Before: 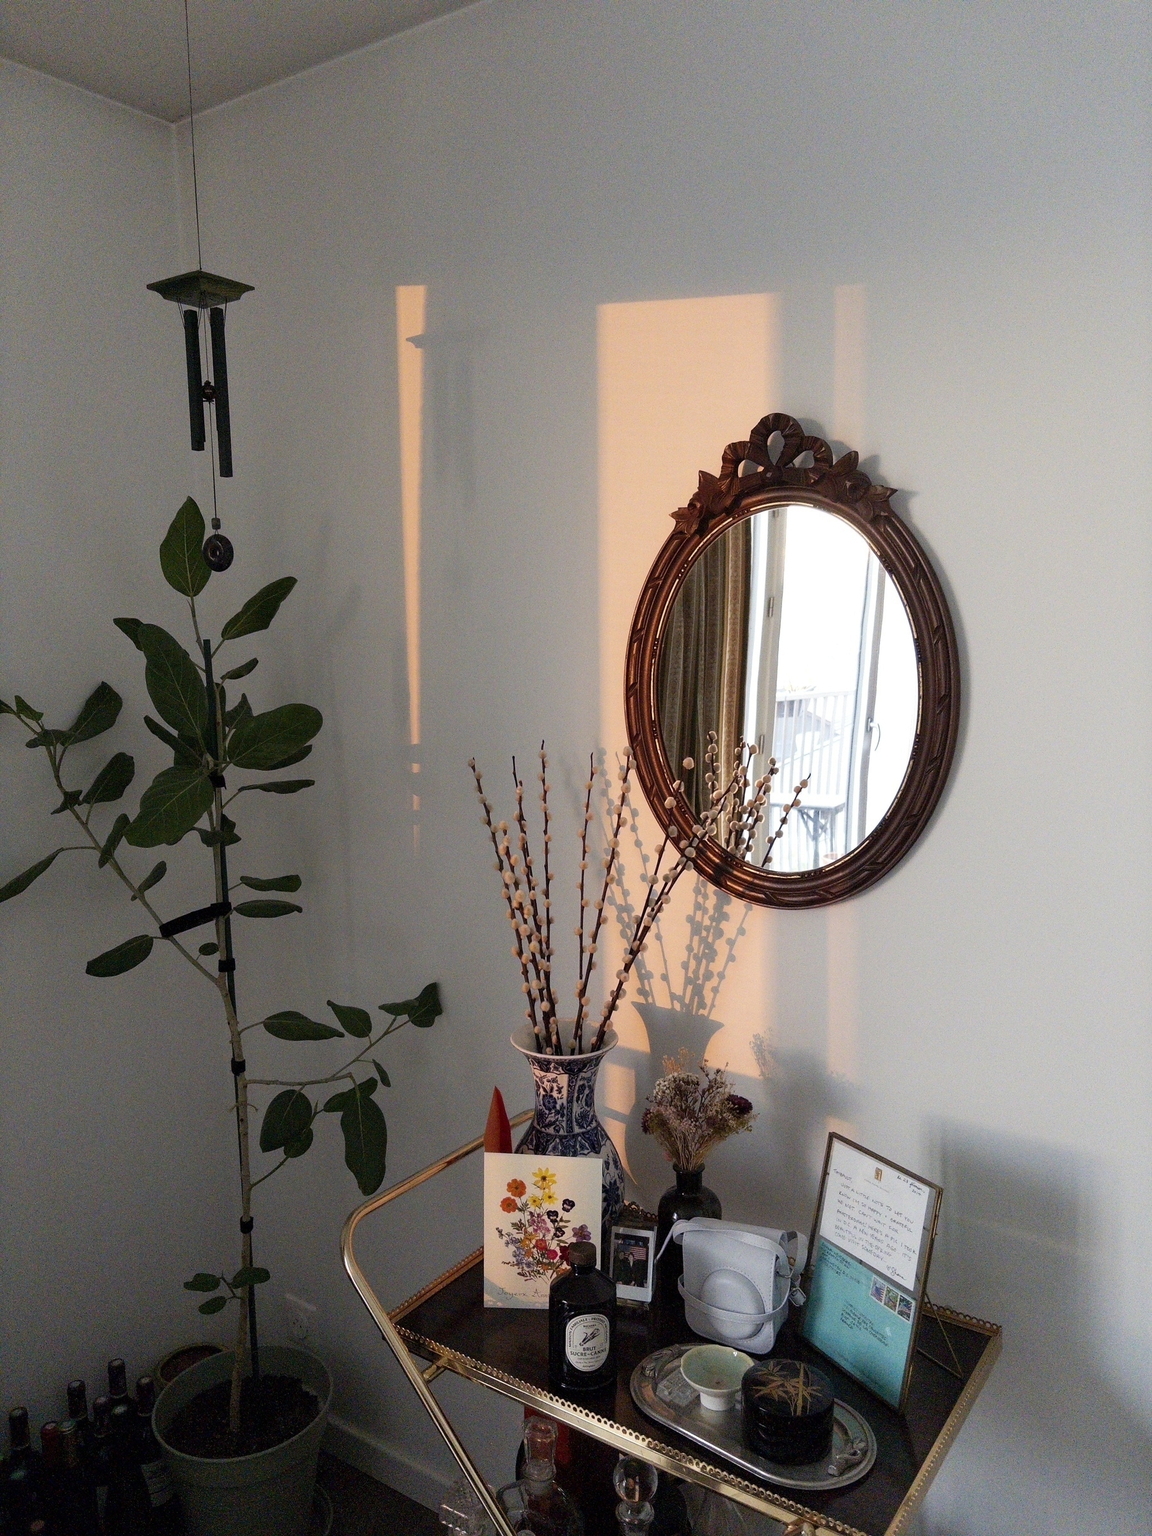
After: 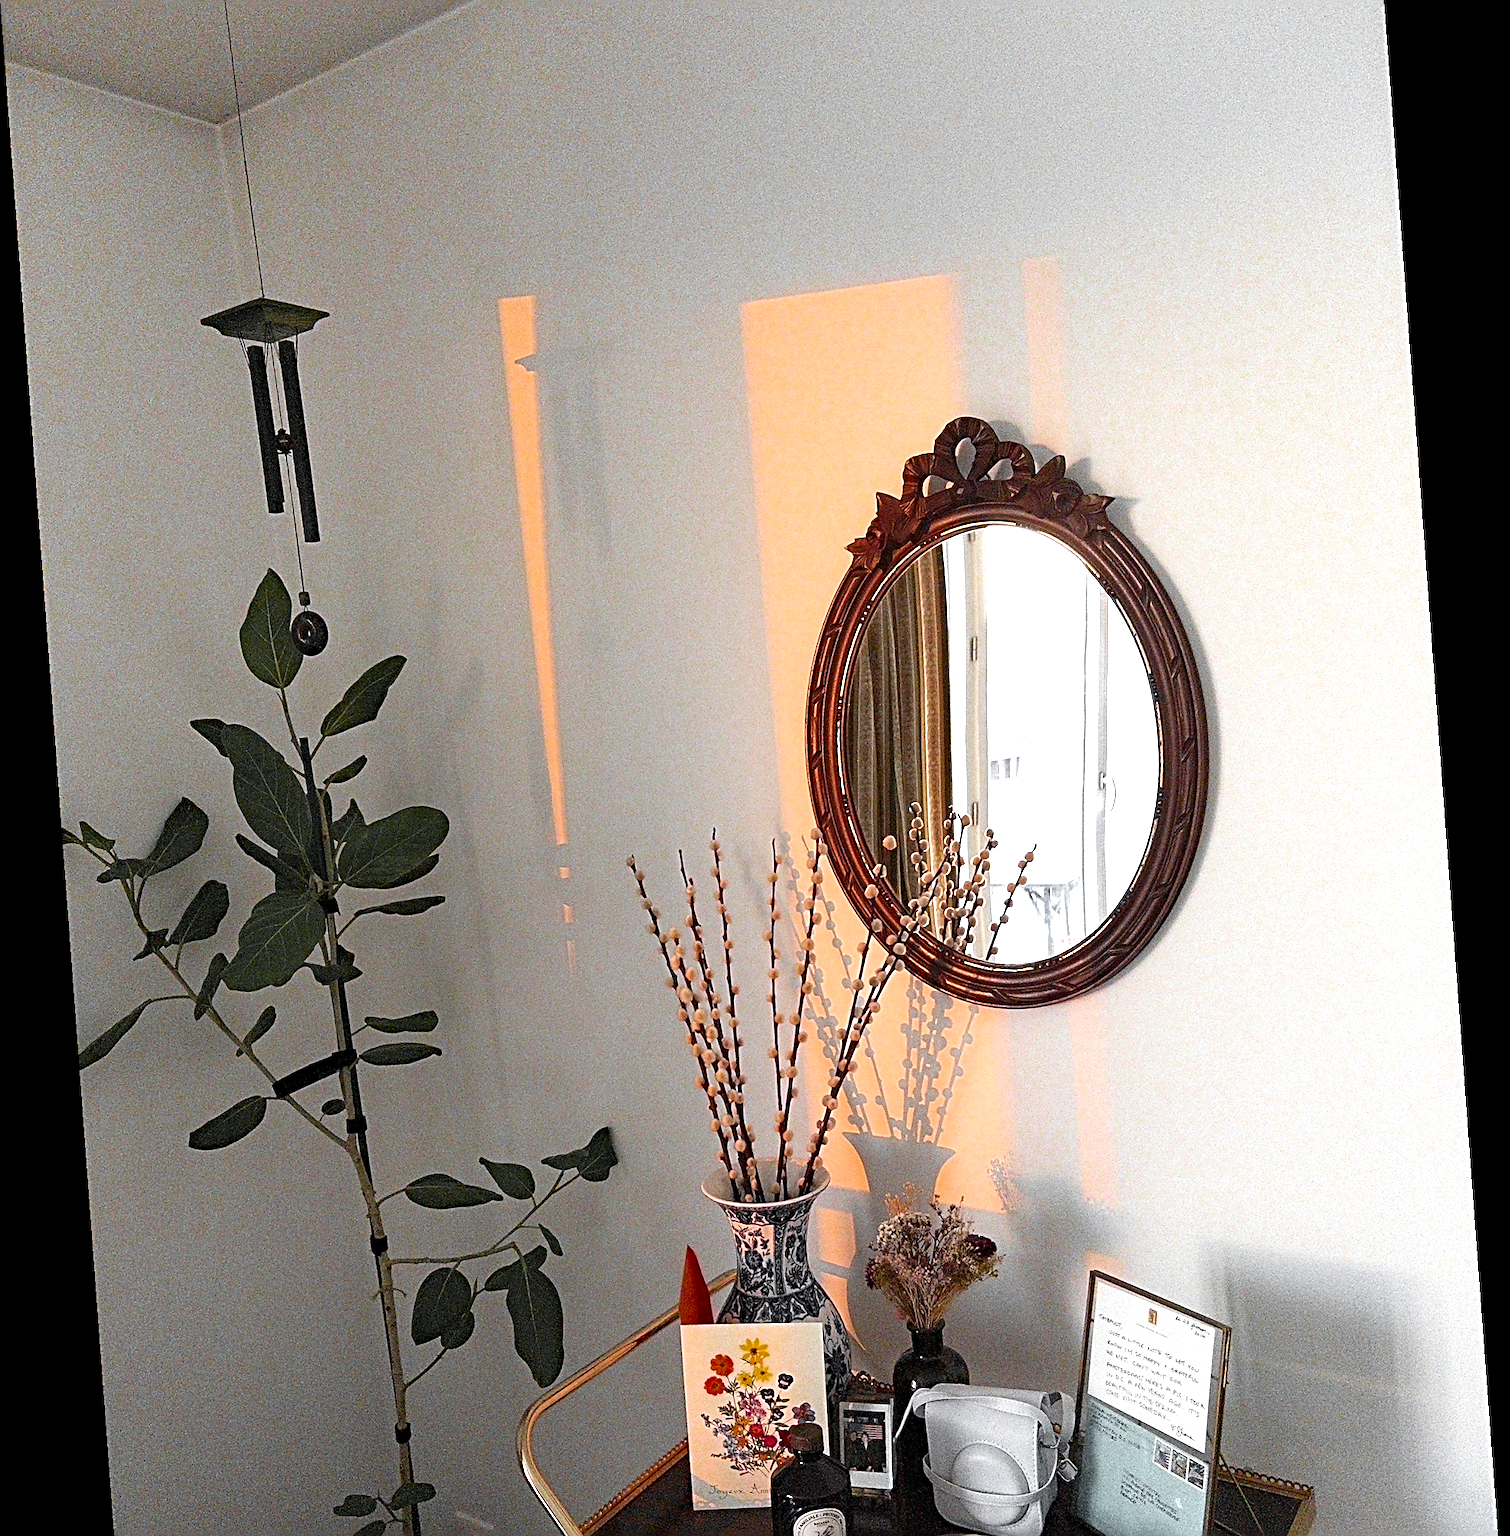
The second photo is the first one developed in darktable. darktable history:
sharpen: radius 2.817, amount 0.715
rotate and perspective: rotation -4.25°, automatic cropping off
crop and rotate: top 5.667%, bottom 14.937%
contrast brightness saturation: contrast 0.07
color zones: curves: ch0 [(0.004, 0.388) (0.125, 0.392) (0.25, 0.404) (0.375, 0.5) (0.5, 0.5) (0.625, 0.5) (0.75, 0.5) (0.875, 0.5)]; ch1 [(0, 0.5) (0.125, 0.5) (0.25, 0.5) (0.375, 0.124) (0.524, 0.124) (0.645, 0.128) (0.789, 0.132) (0.914, 0.096) (0.998, 0.068)]
haze removal: compatibility mode true, adaptive false
exposure: exposure 1 EV, compensate highlight preservation false
